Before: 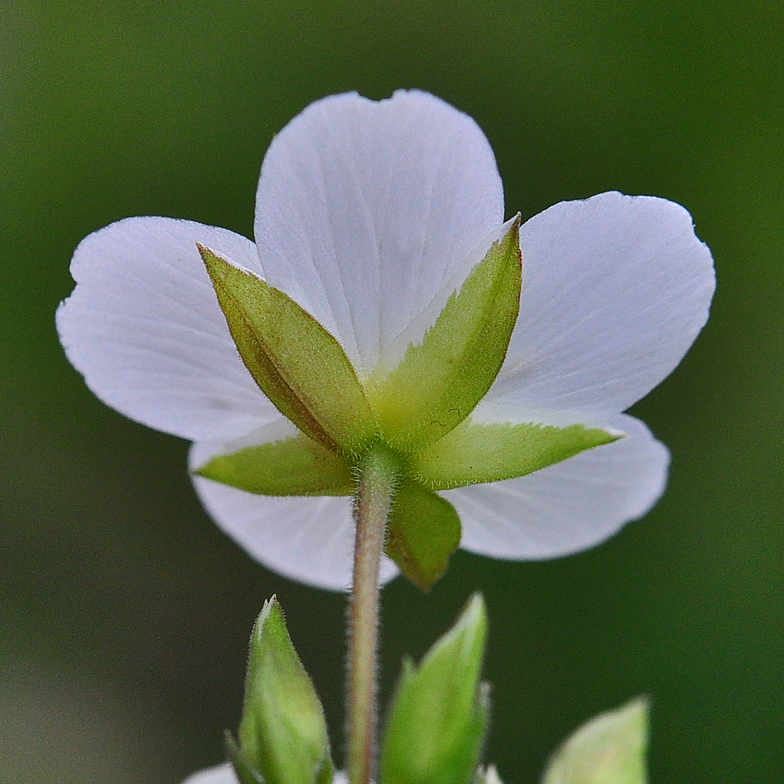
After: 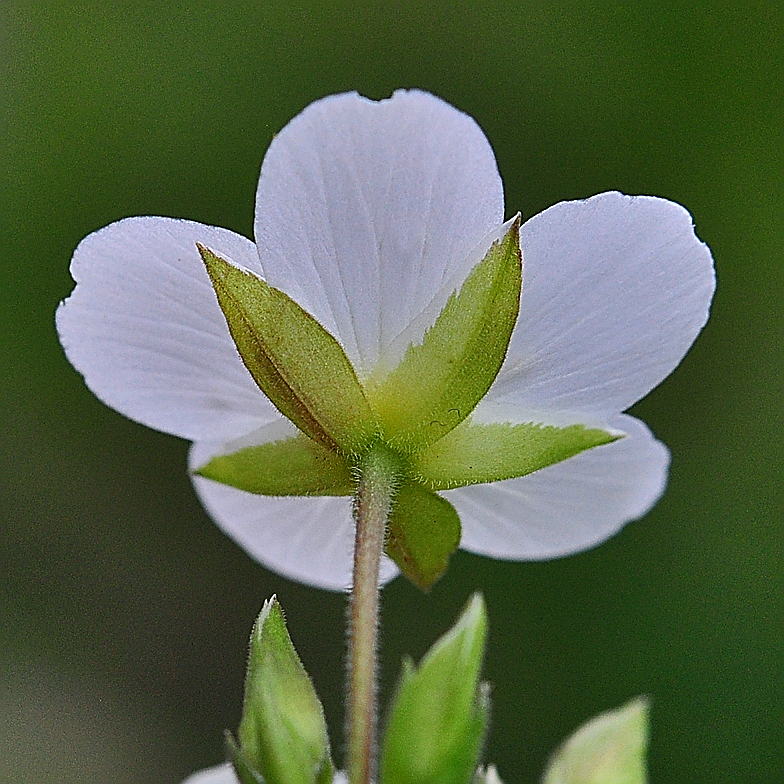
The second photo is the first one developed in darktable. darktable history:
sharpen: amount 1.007
